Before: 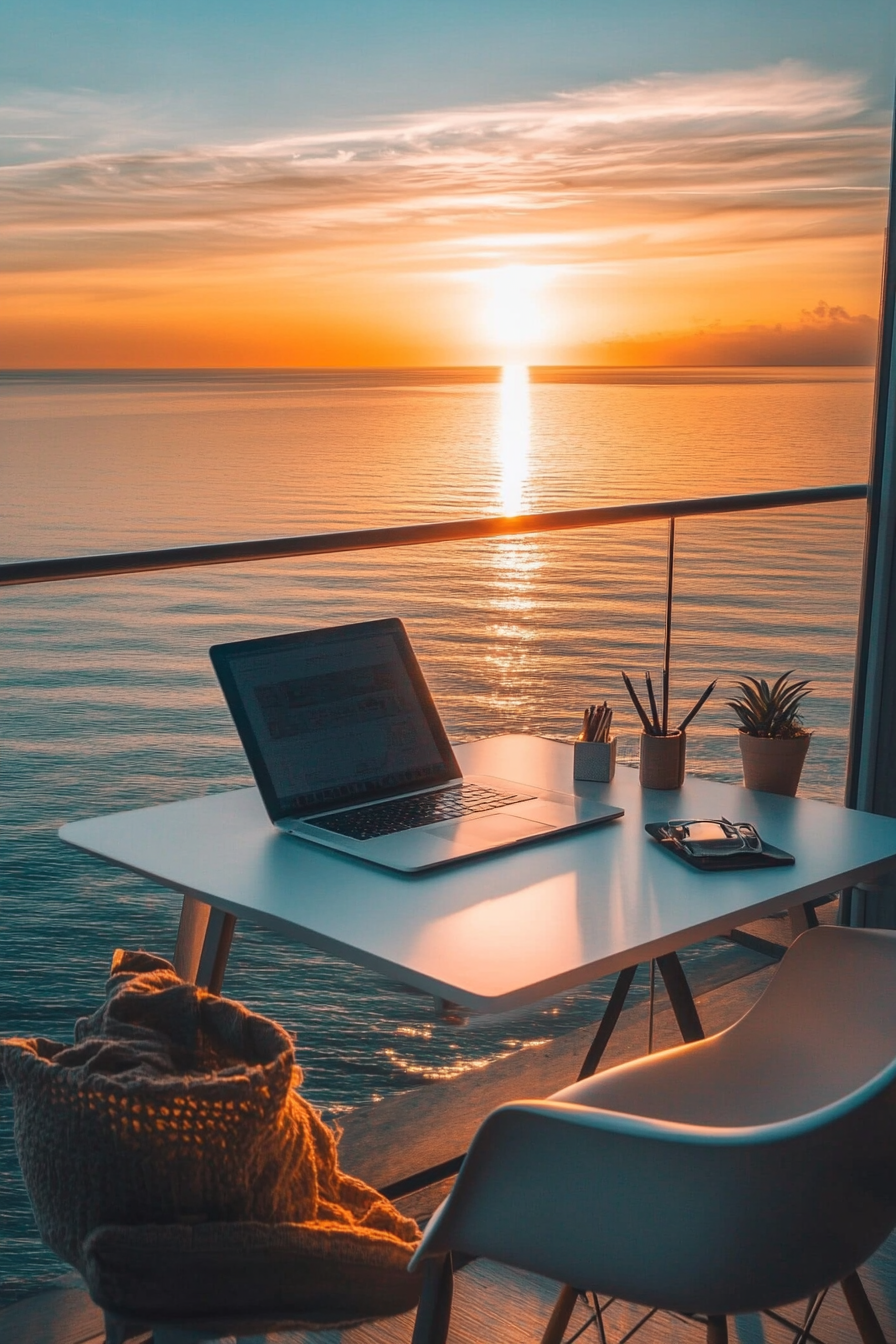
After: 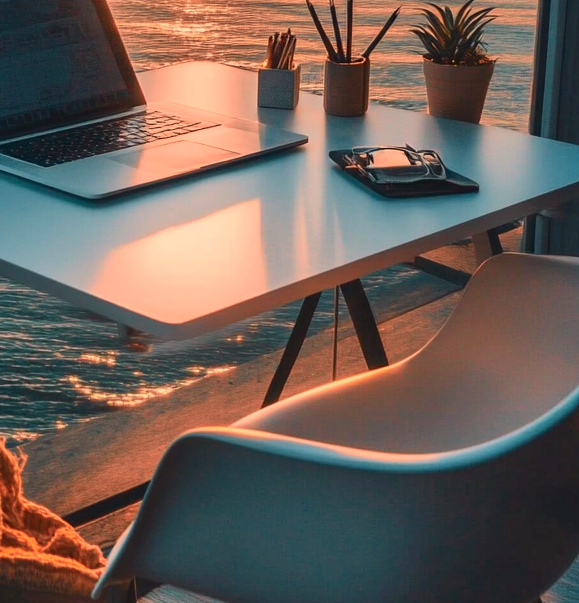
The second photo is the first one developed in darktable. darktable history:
tone curve: curves: ch0 [(0, 0.021) (0.049, 0.044) (0.152, 0.14) (0.328, 0.357) (0.473, 0.529) (0.641, 0.705) (0.868, 0.887) (1, 0.969)]; ch1 [(0, 0) (0.322, 0.328) (0.43, 0.425) (0.474, 0.466) (0.502, 0.503) (0.522, 0.526) (0.564, 0.591) (0.602, 0.632) (0.677, 0.701) (0.859, 0.885) (1, 1)]; ch2 [(0, 0) (0.33, 0.301) (0.447, 0.44) (0.502, 0.505) (0.535, 0.554) (0.565, 0.598) (0.618, 0.629) (1, 1)], color space Lab, independent channels, preserve colors none
shadows and highlights: highlights color adjustment 45.42%, low approximation 0.01, soften with gaussian
base curve: curves: ch0 [(0, 0) (0.303, 0.277) (1, 1)], preserve colors none
crop and rotate: left 35.289%, top 50.144%, bottom 4.969%
